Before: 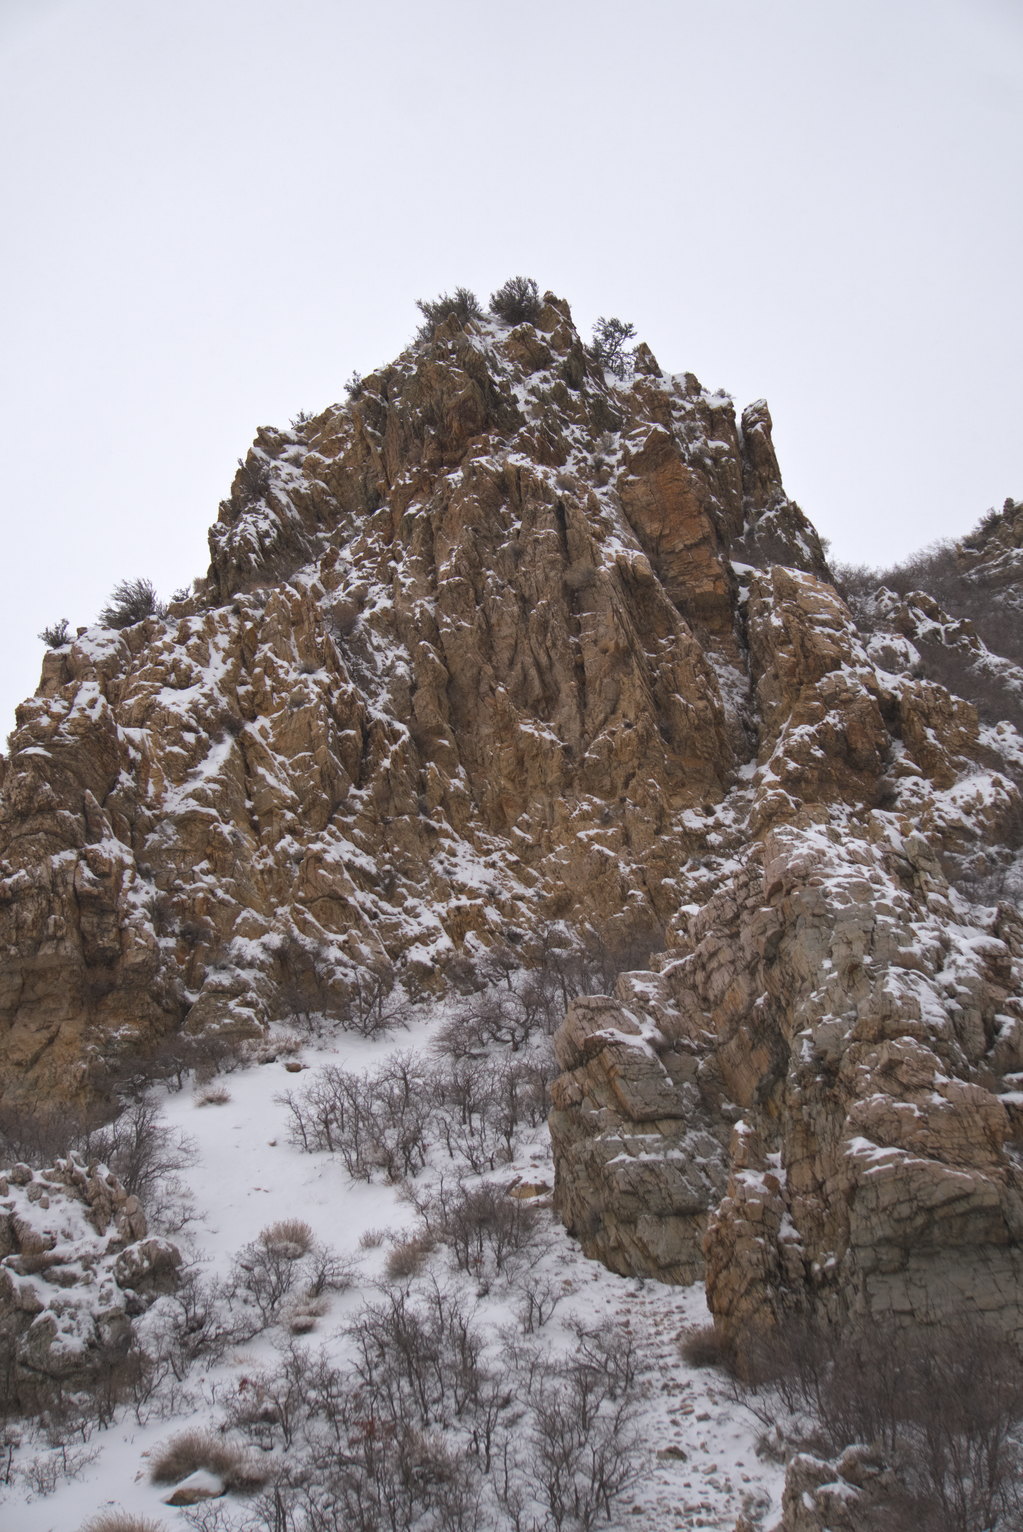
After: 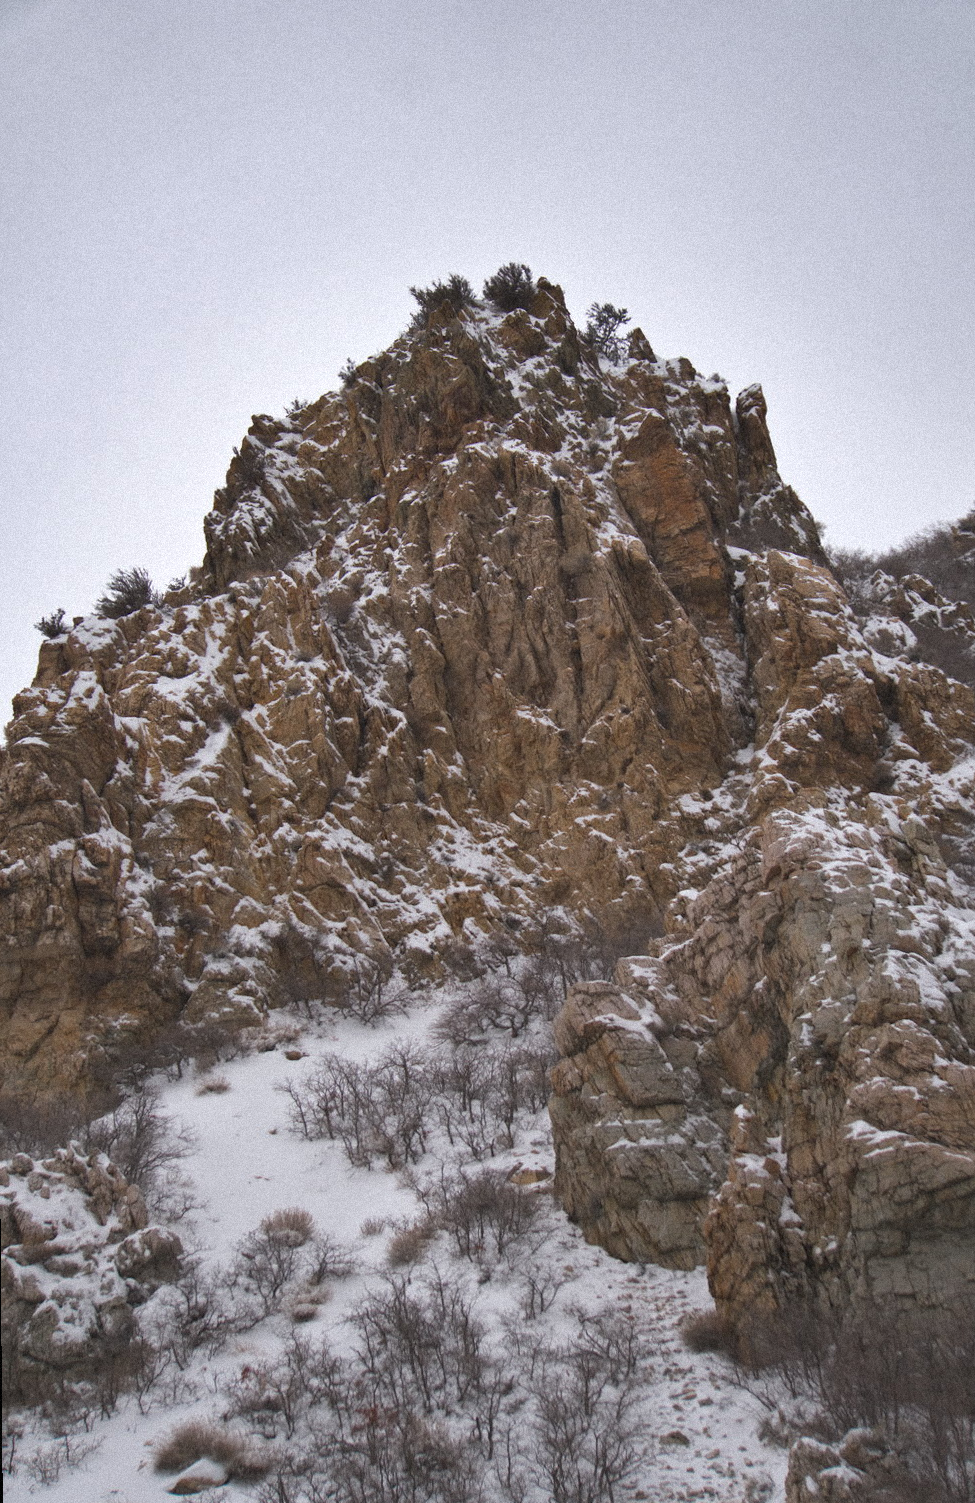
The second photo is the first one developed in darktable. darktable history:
crop: right 4.126%, bottom 0.031%
rotate and perspective: rotation -0.45°, automatic cropping original format, crop left 0.008, crop right 0.992, crop top 0.012, crop bottom 0.988
grain: mid-tones bias 0%
shadows and highlights: shadows 30.63, highlights -63.22, shadows color adjustment 98%, highlights color adjustment 58.61%, soften with gaussian
